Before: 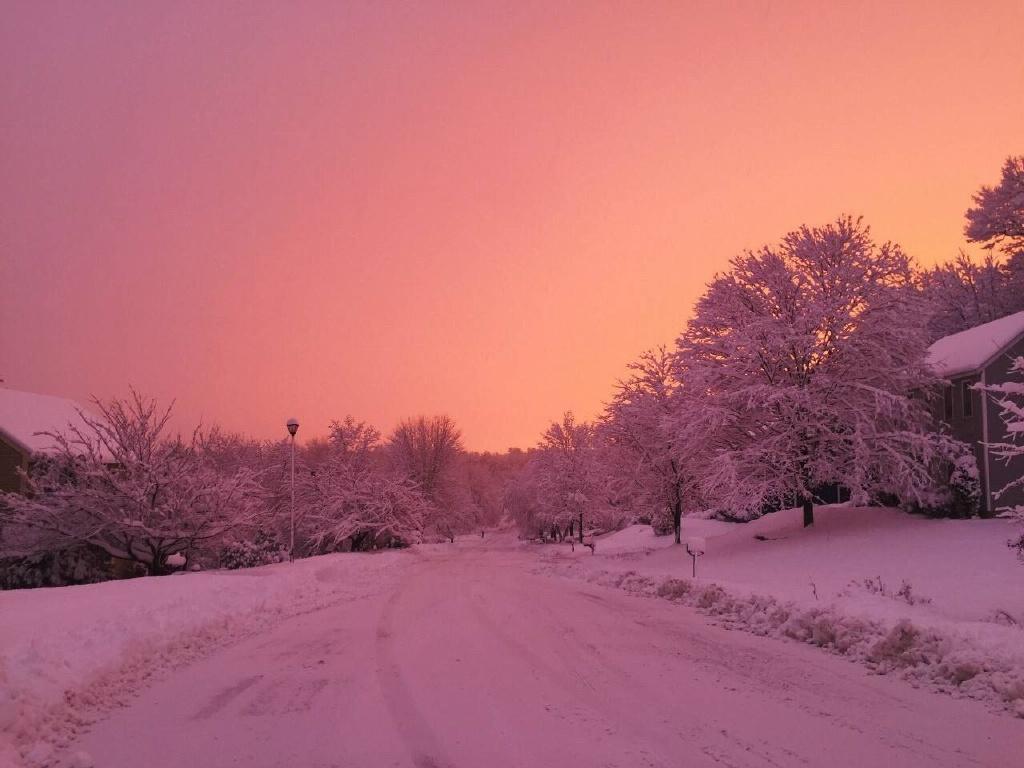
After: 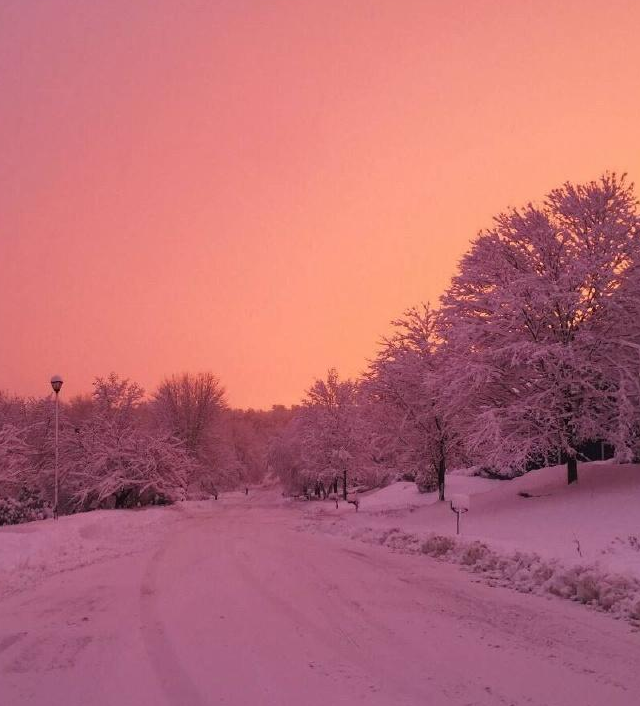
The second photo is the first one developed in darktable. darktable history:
crop and rotate: left 23.086%, top 5.643%, right 14.357%, bottom 2.362%
